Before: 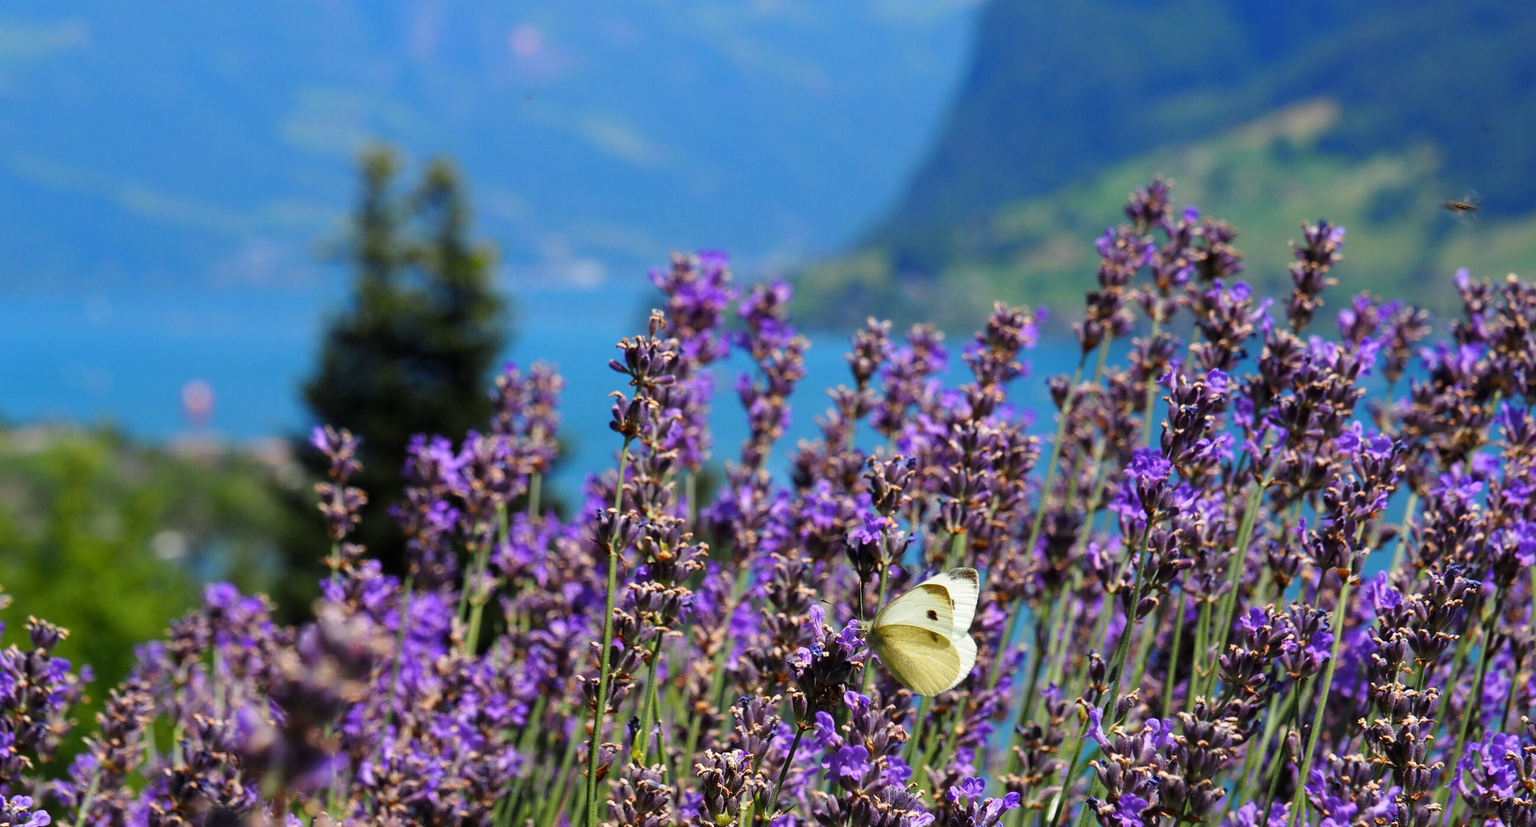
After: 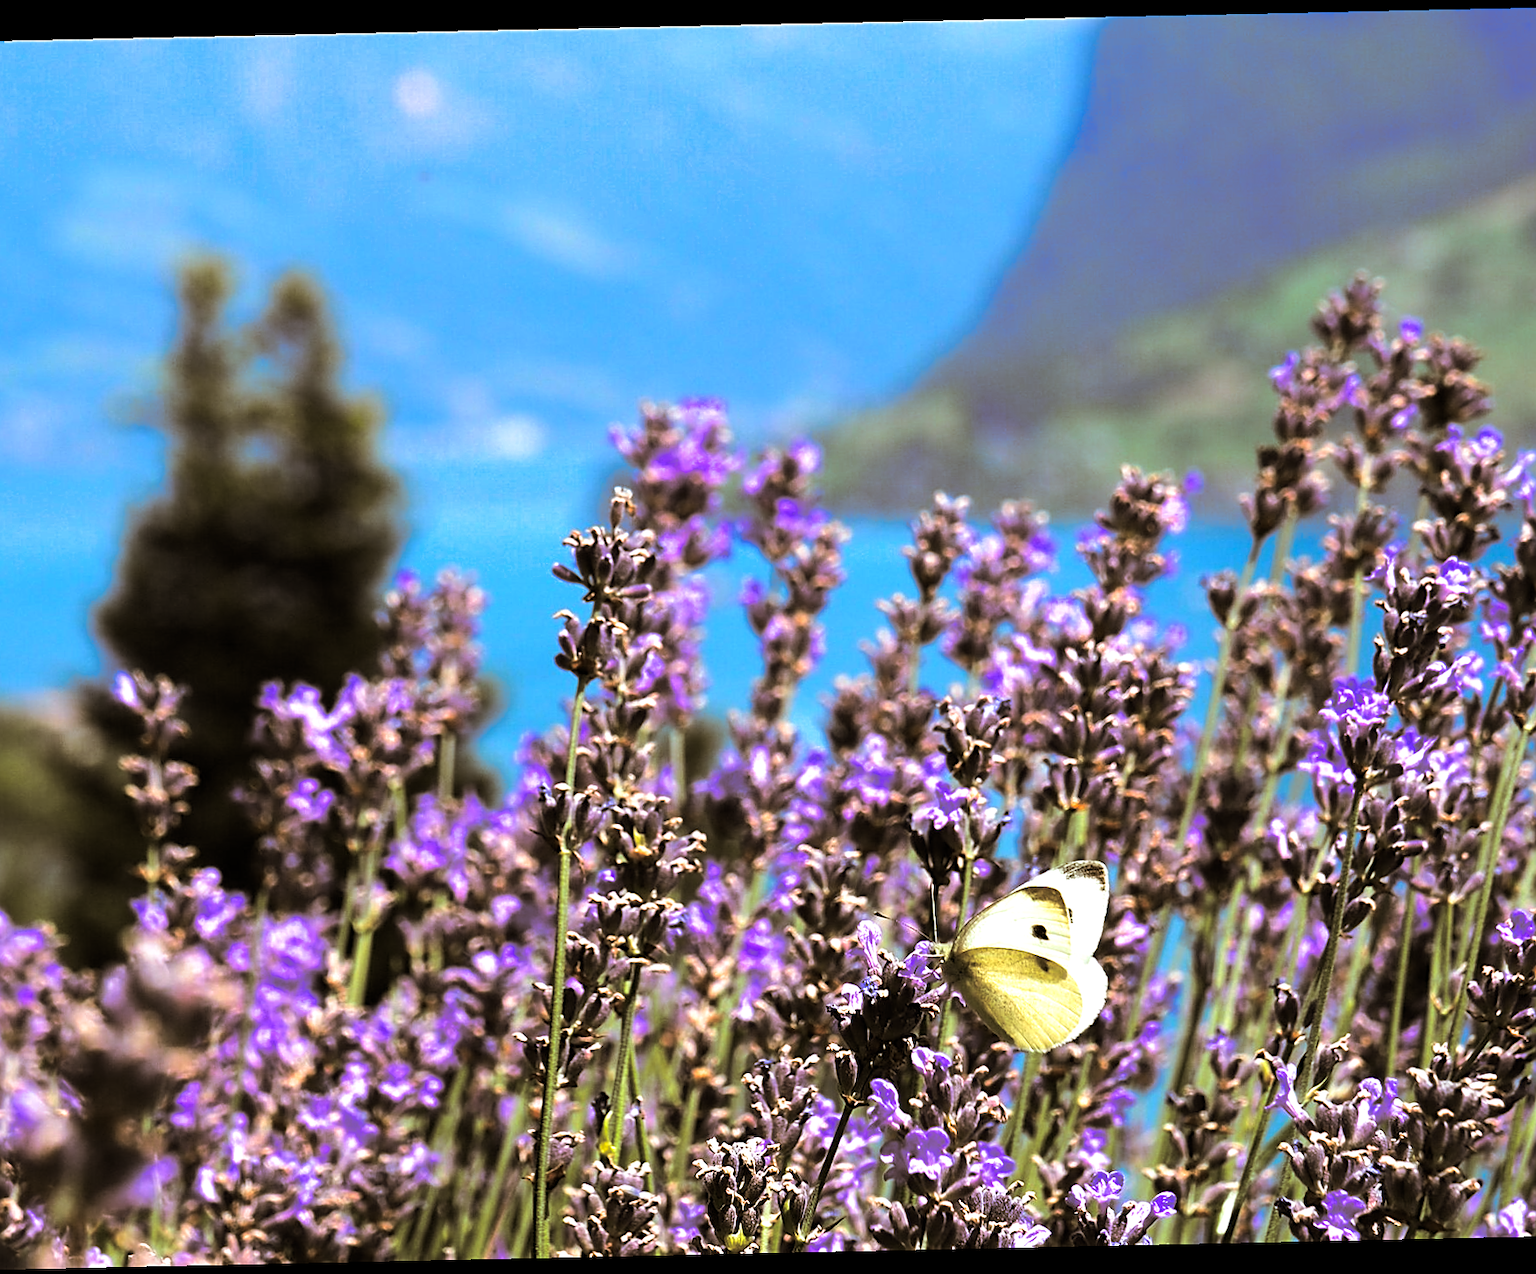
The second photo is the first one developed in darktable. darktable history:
sharpen: on, module defaults
white balance: emerald 1
exposure: exposure 0.161 EV, compensate highlight preservation false
split-toning: shadows › hue 37.98°, highlights › hue 185.58°, balance -55.261
crop and rotate: left 15.754%, right 17.579%
tone equalizer: -8 EV -0.75 EV, -7 EV -0.7 EV, -6 EV -0.6 EV, -5 EV -0.4 EV, -3 EV 0.4 EV, -2 EV 0.6 EV, -1 EV 0.7 EV, +0 EV 0.75 EV, edges refinement/feathering 500, mask exposure compensation -1.57 EV, preserve details no
color correction: highlights a* 0.816, highlights b* 2.78, saturation 1.1
rotate and perspective: rotation -1.24°, automatic cropping off
